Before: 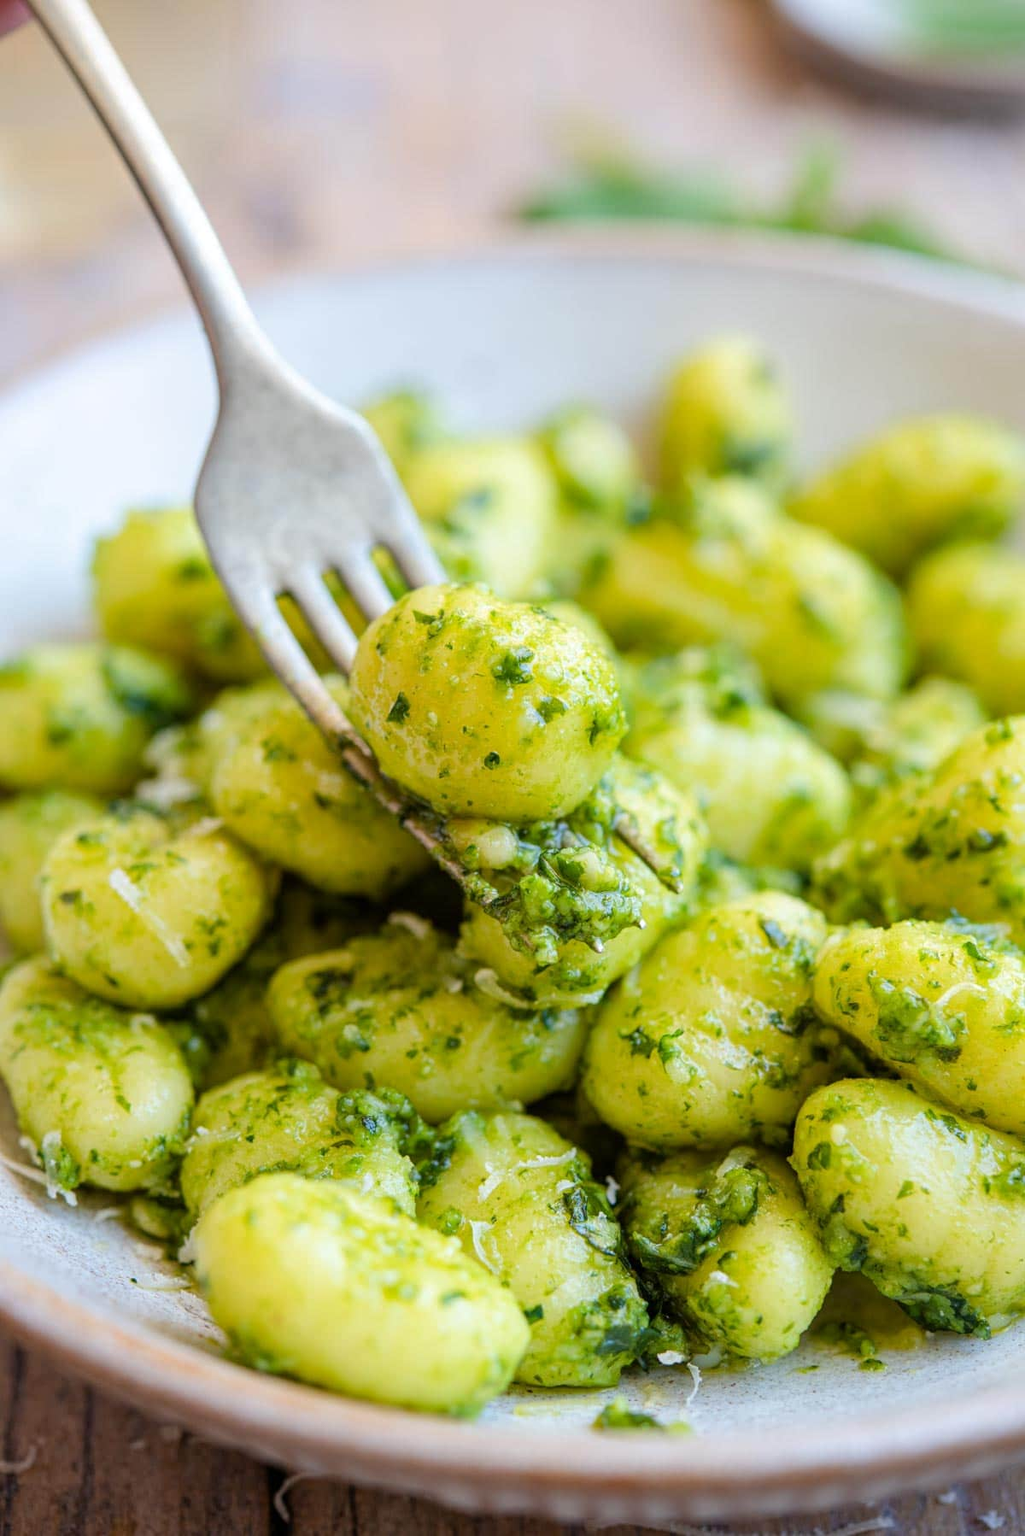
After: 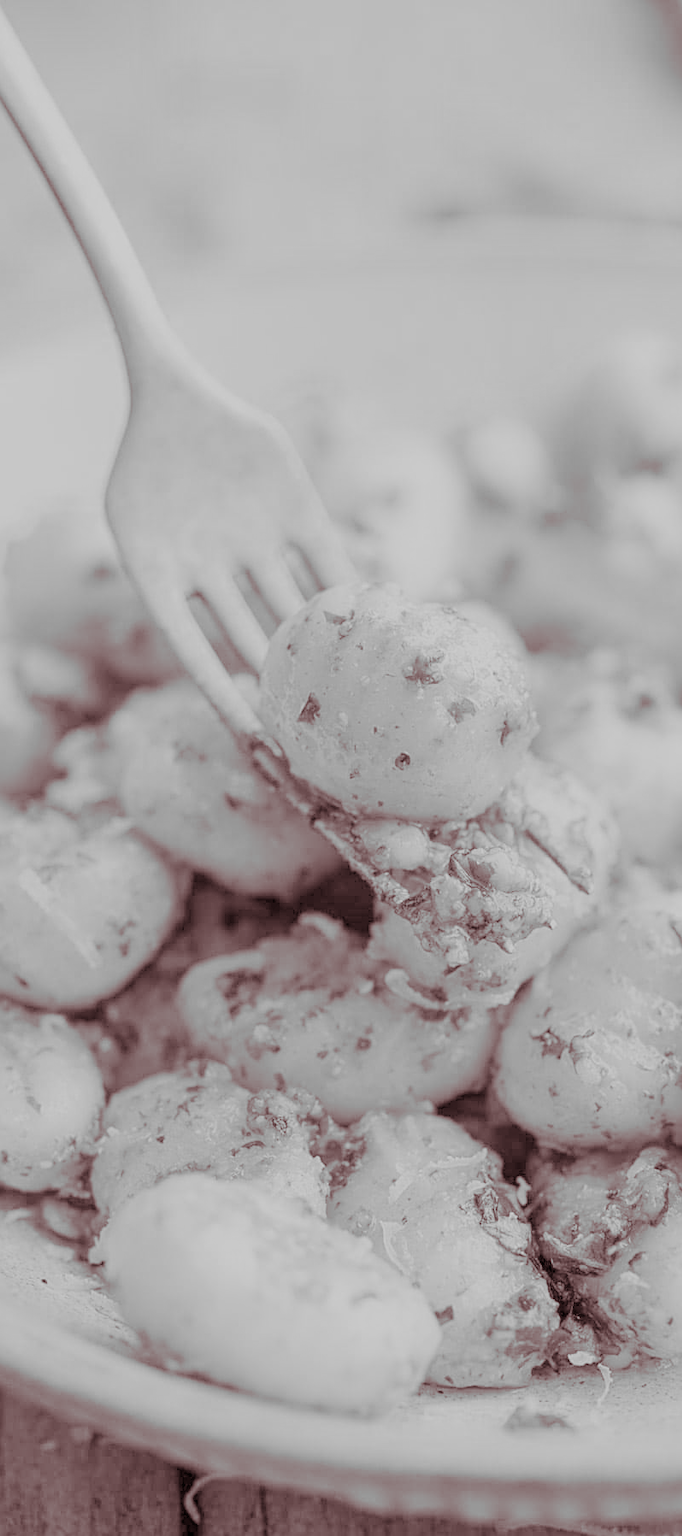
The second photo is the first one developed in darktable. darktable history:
exposure: exposure 1.5 EV, compensate highlight preservation false
filmic rgb: black relative exposure -14 EV, white relative exposure 8 EV, threshold 3 EV, hardness 3.74, latitude 50%, contrast 0.5, color science v5 (2021), contrast in shadows safe, contrast in highlights safe, enable highlight reconstruction true
crop and rotate: left 8.786%, right 24.548%
sharpen: on, module defaults
split-toning: highlights › hue 298.8°, highlights › saturation 0.73, compress 41.76%
color correction: highlights b* 3
monochrome: on, module defaults
contrast brightness saturation: contrast 0.09, saturation 0.28
